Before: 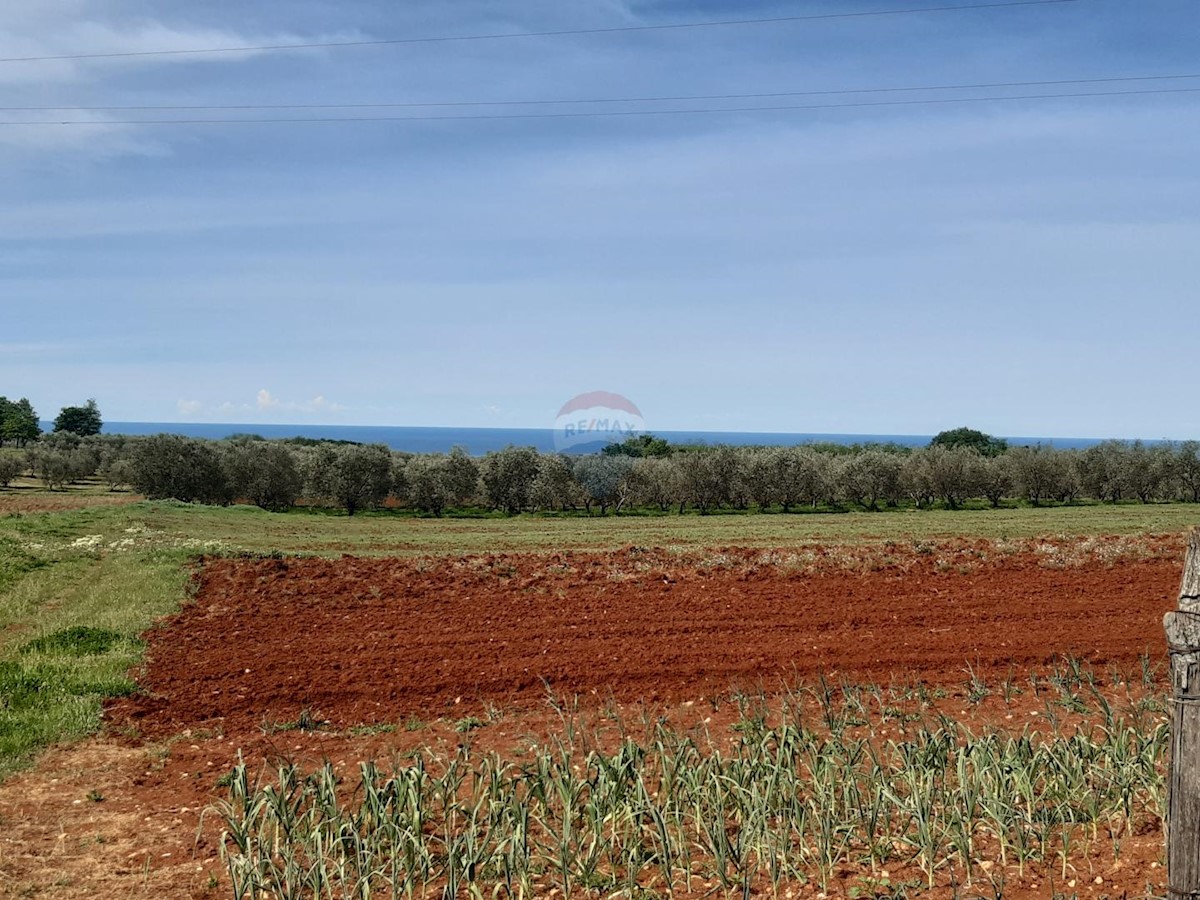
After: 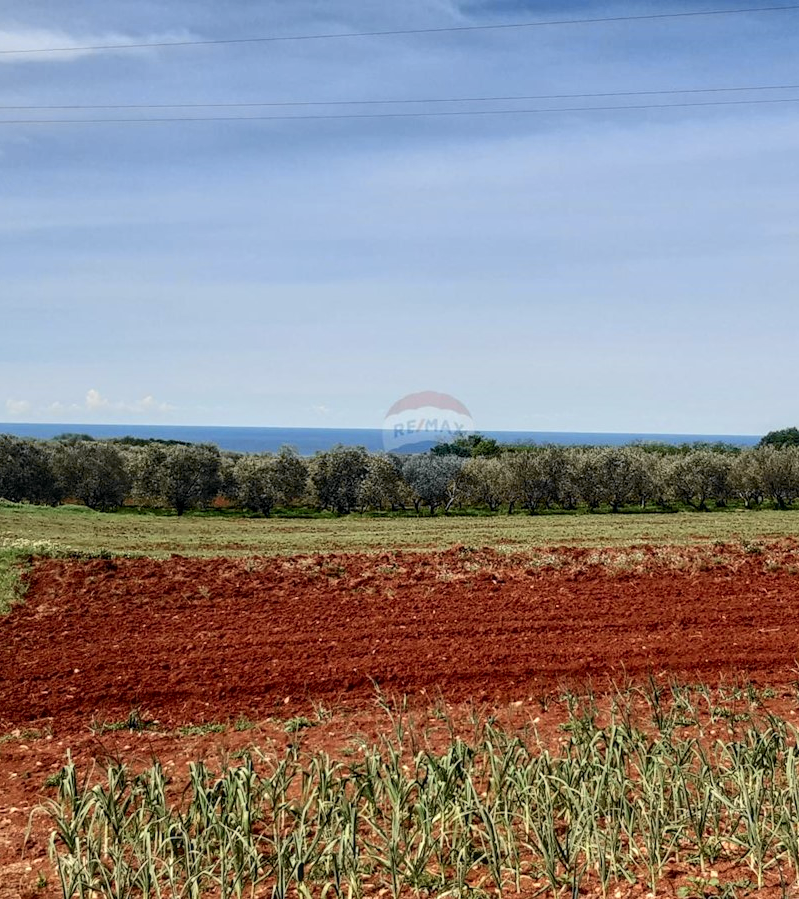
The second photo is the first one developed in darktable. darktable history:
local contrast: on, module defaults
crop and rotate: left 14.292%, right 19.041%
tone curve: curves: ch0 [(0, 0.015) (0.037, 0.032) (0.131, 0.113) (0.275, 0.26) (0.497, 0.531) (0.617, 0.663) (0.704, 0.748) (0.813, 0.842) (0.911, 0.931) (0.997, 1)]; ch1 [(0, 0) (0.301, 0.3) (0.444, 0.438) (0.493, 0.494) (0.501, 0.499) (0.534, 0.543) (0.582, 0.605) (0.658, 0.687) (0.746, 0.79) (1, 1)]; ch2 [(0, 0) (0.246, 0.234) (0.36, 0.356) (0.415, 0.426) (0.476, 0.492) (0.502, 0.499) (0.525, 0.513) (0.533, 0.534) (0.586, 0.598) (0.634, 0.643) (0.706, 0.717) (0.853, 0.83) (1, 0.951)], color space Lab, independent channels, preserve colors none
